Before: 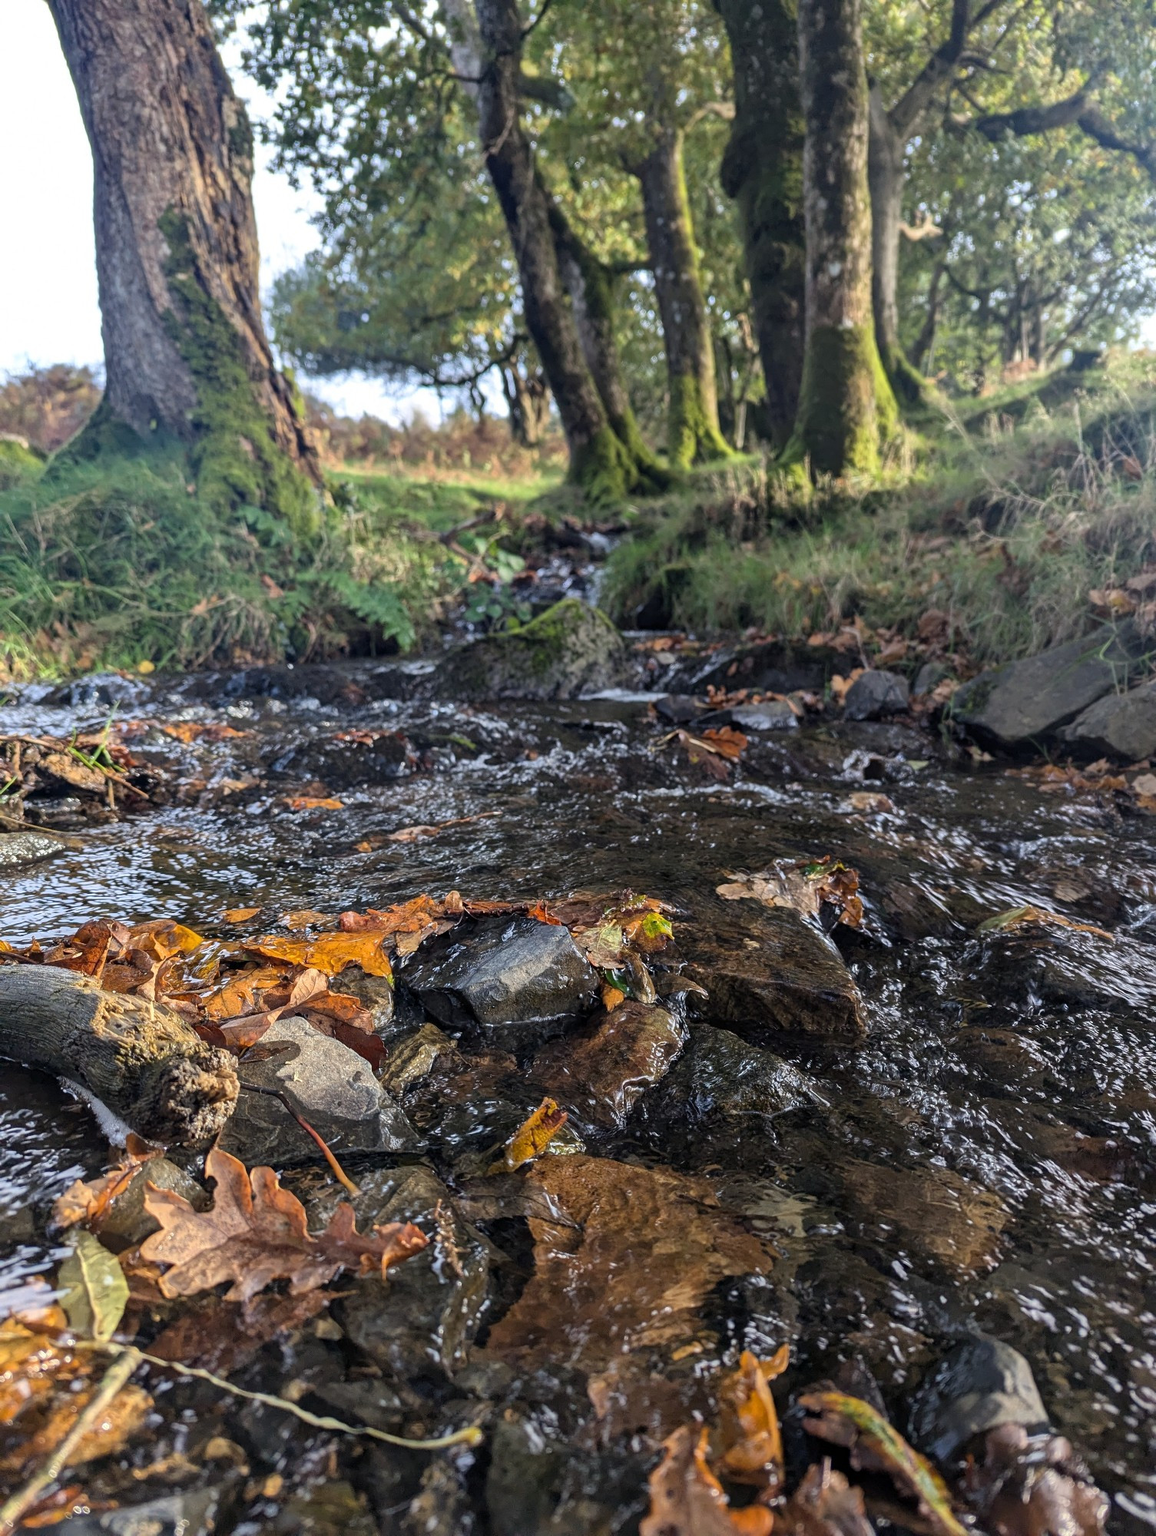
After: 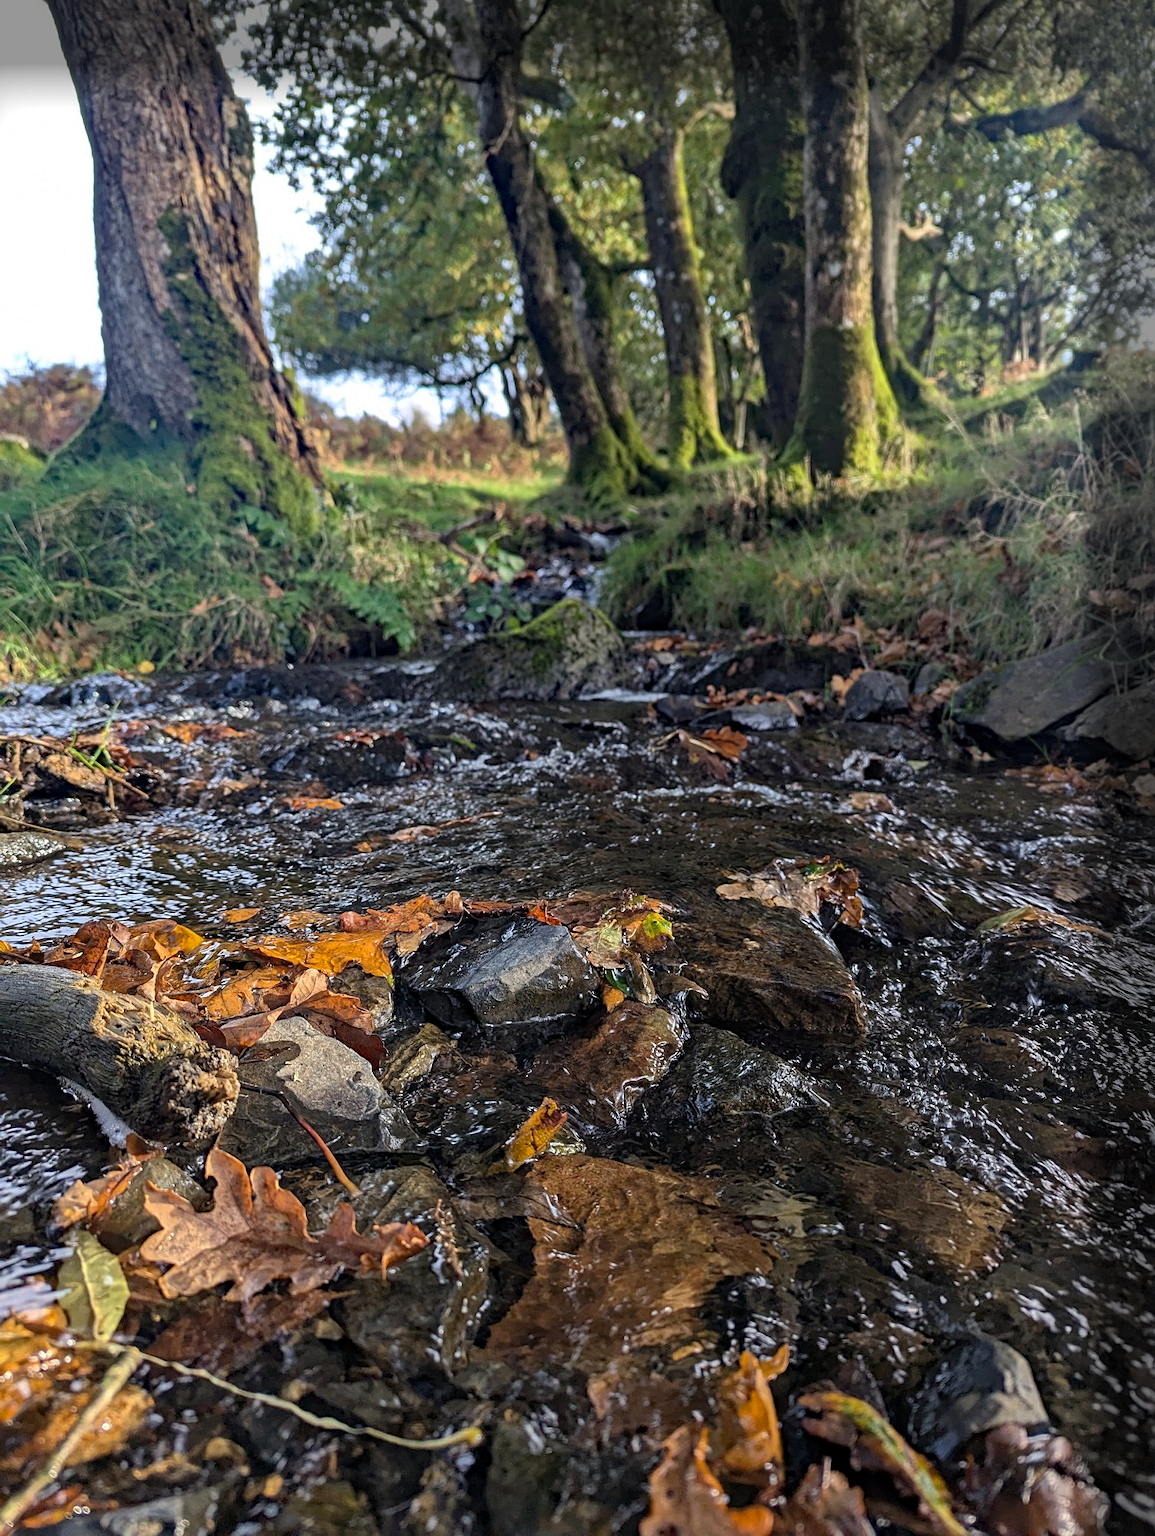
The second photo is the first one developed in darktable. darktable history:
sharpen: amount 0.207
base curve: curves: ch0 [(0, 0) (0.472, 0.455) (1, 1)], preserve colors none
vignetting: fall-off start 92.99%, fall-off radius 5.83%, brightness -0.691, center (-0.076, 0.07), automatic ratio true, width/height ratio 1.33, shape 0.044
haze removal: strength 0.302, distance 0.257, adaptive false
